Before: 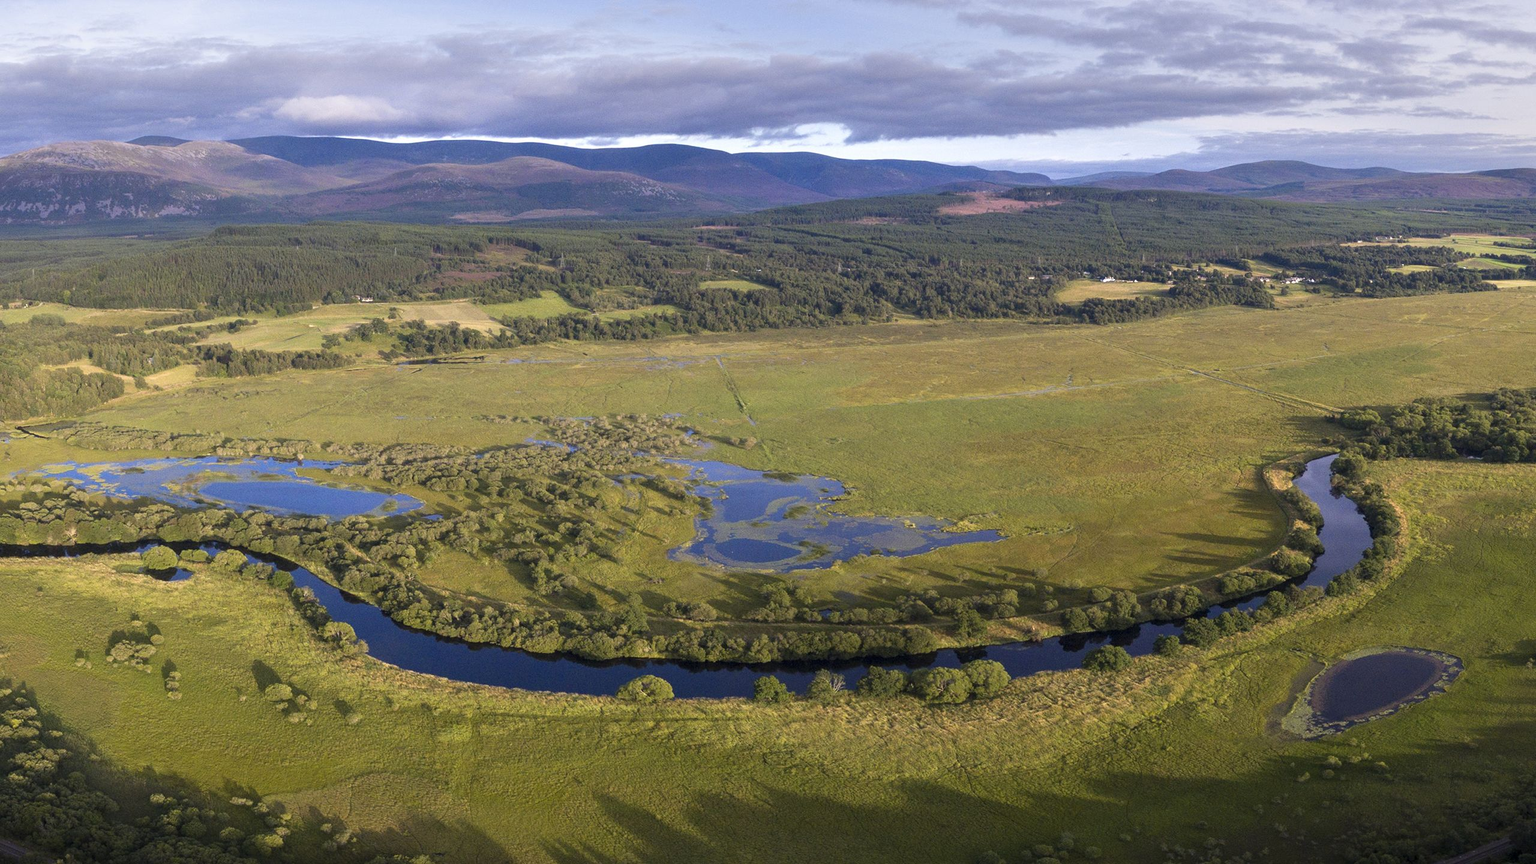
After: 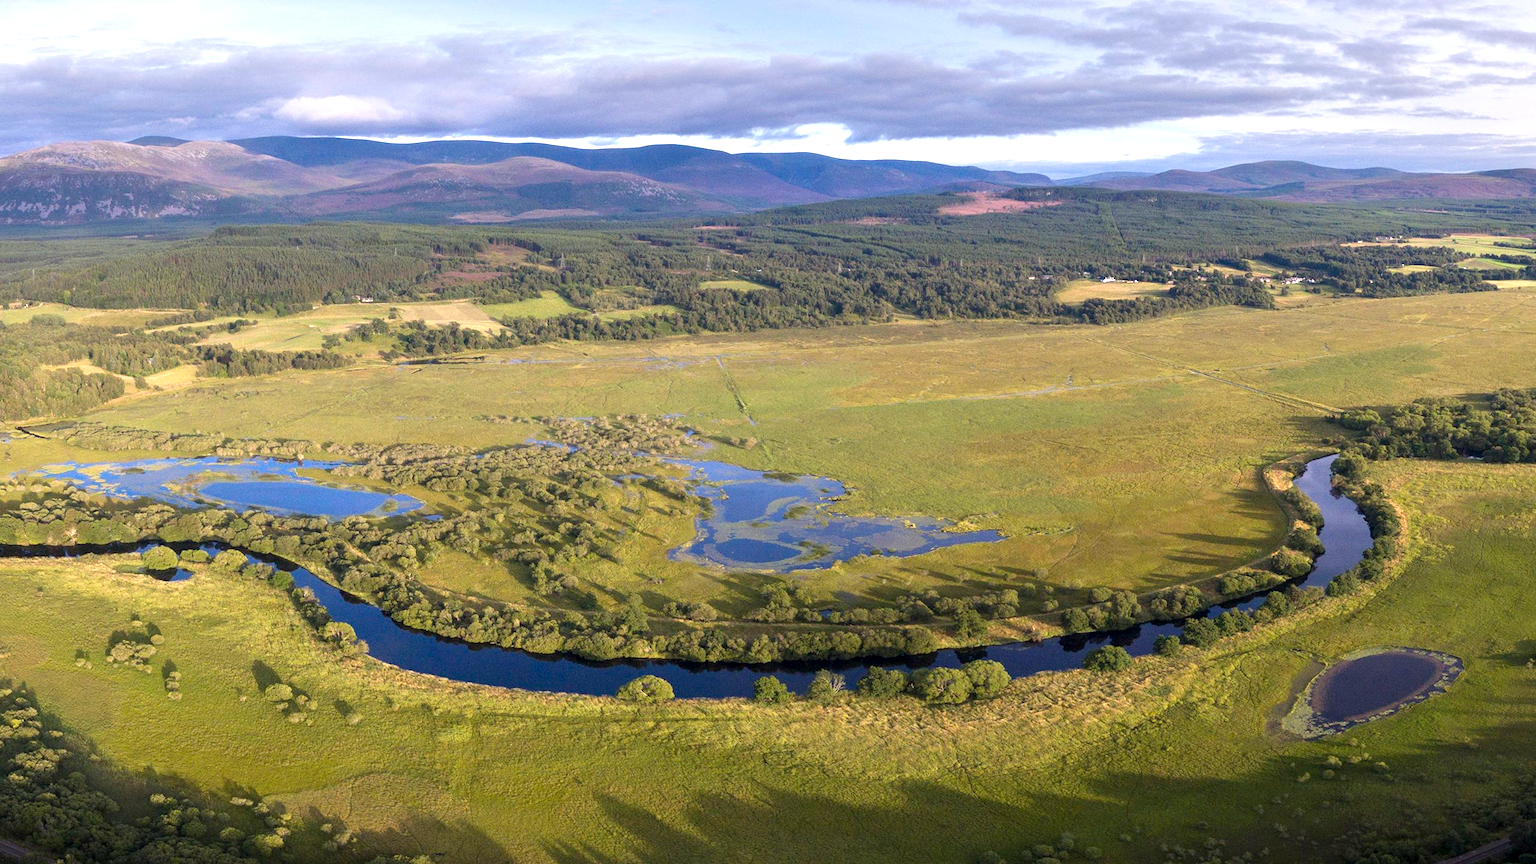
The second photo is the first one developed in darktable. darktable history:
base curve: curves: ch0 [(0, 0) (0.283, 0.295) (1, 1)], preserve colors none
exposure: black level correction 0.001, exposure 0.498 EV, compensate exposure bias true, compensate highlight preservation false
